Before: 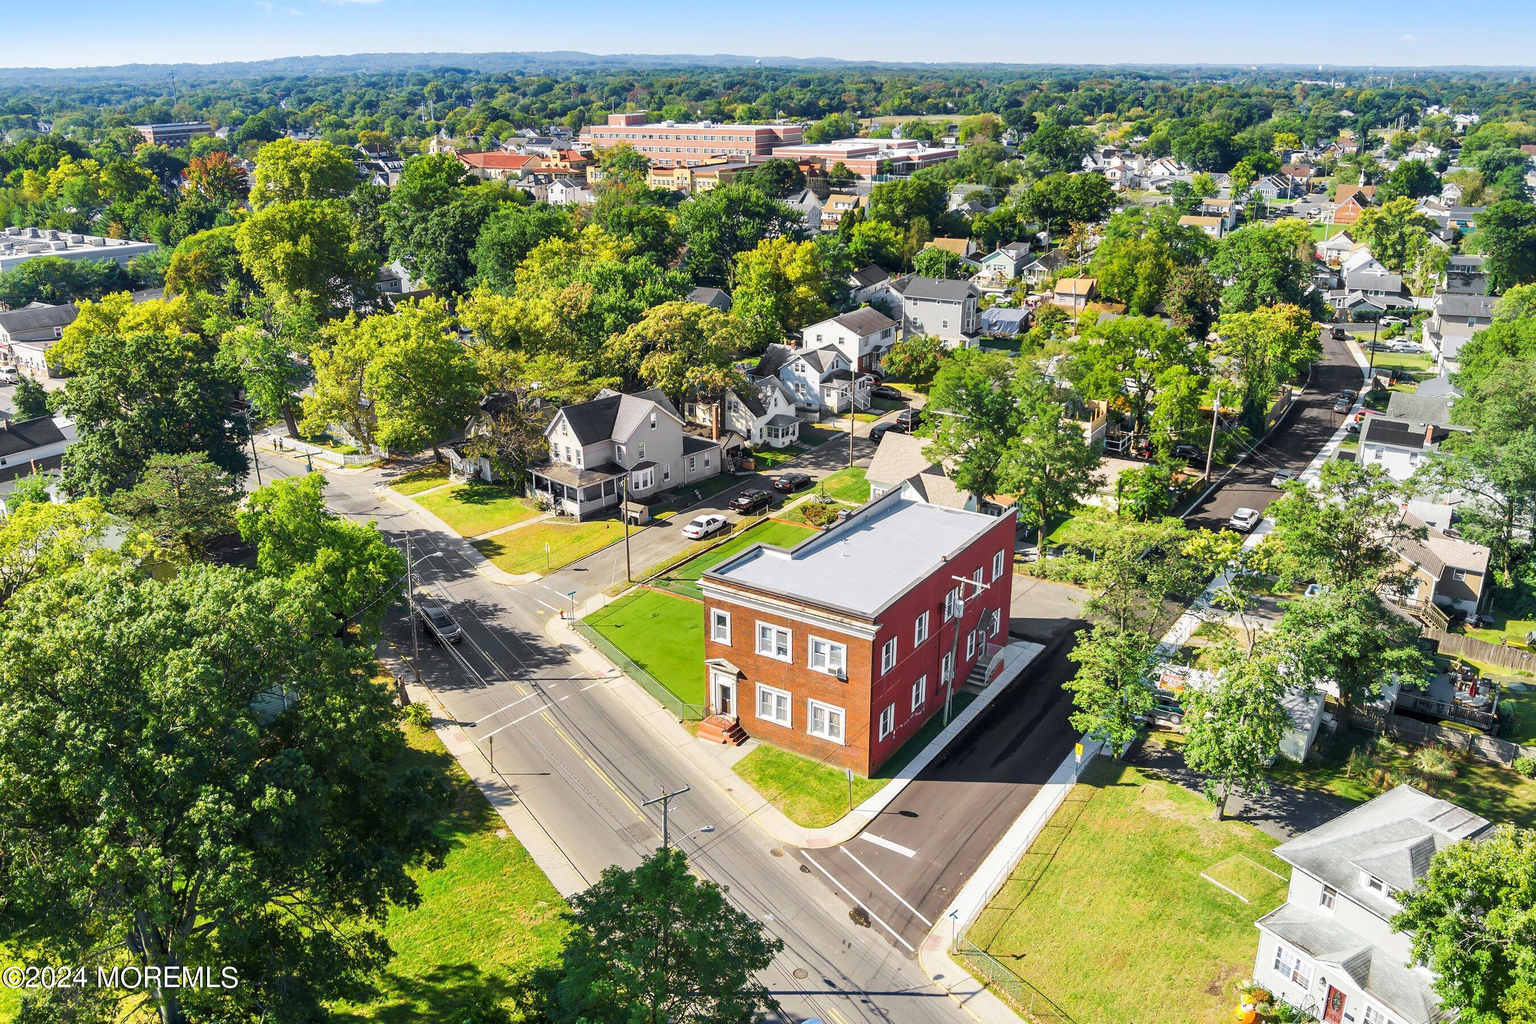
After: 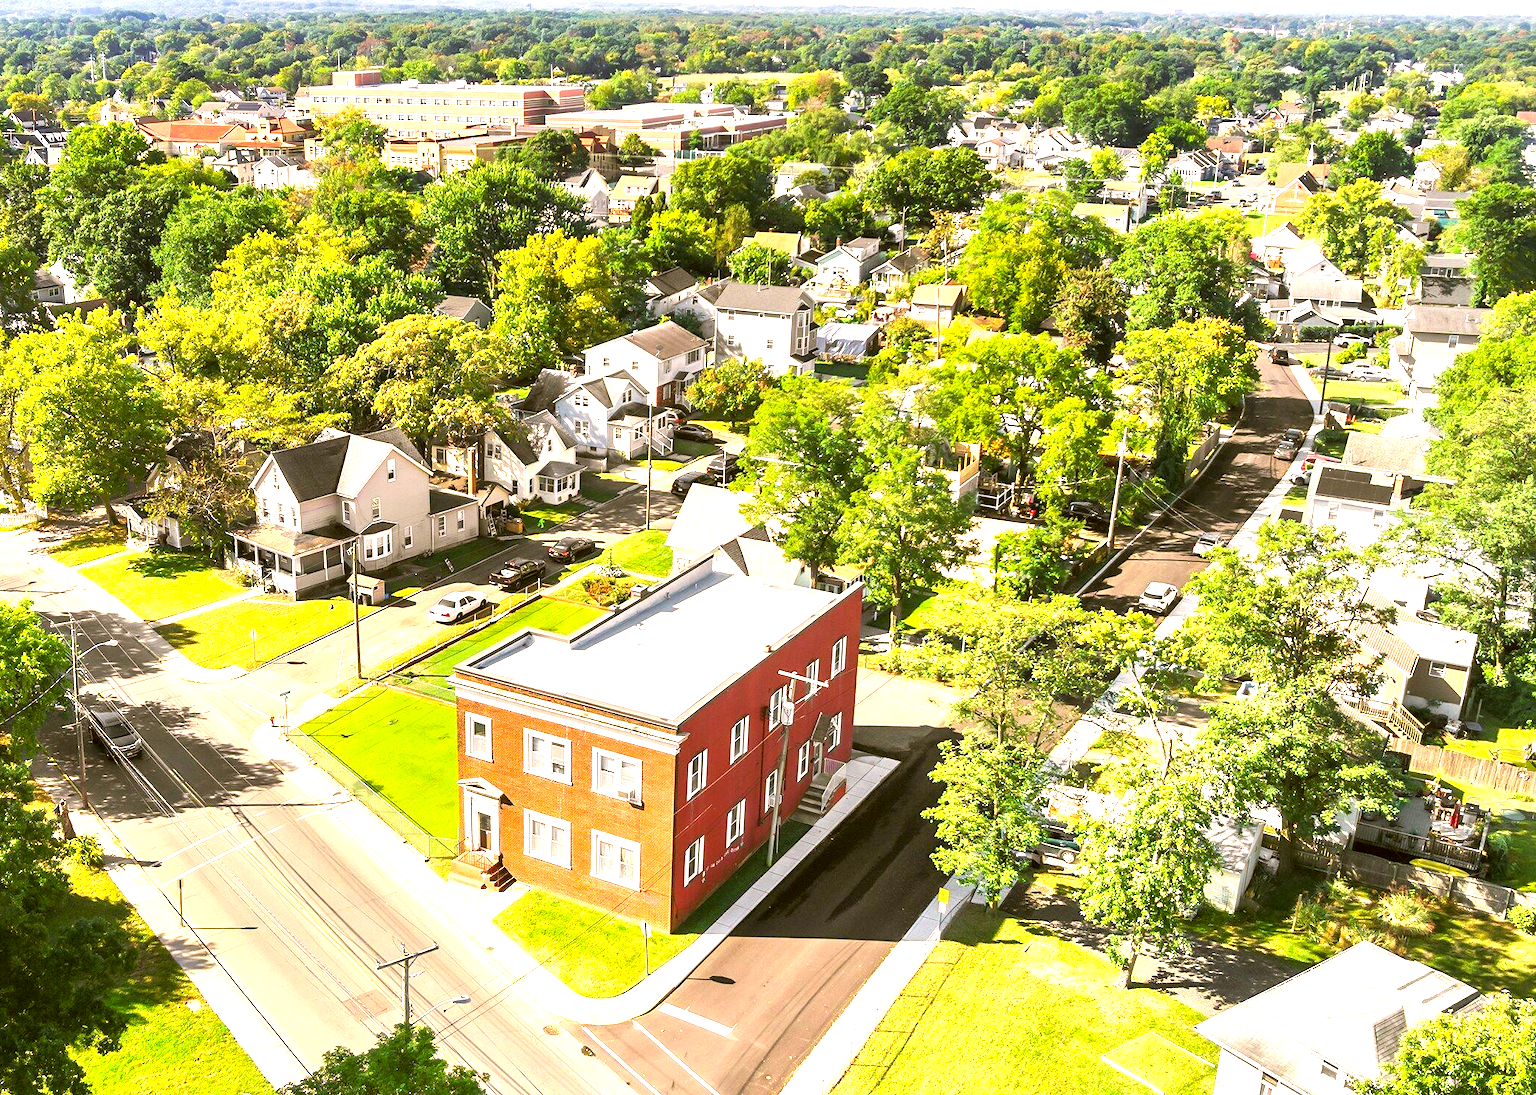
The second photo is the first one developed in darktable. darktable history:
color correction: highlights a* 8.63, highlights b* 15.03, shadows a* -0.602, shadows b* 26.04
exposure: exposure 1.166 EV, compensate exposure bias true, compensate highlight preservation false
crop: left 22.939%, top 5.82%, bottom 11.708%
